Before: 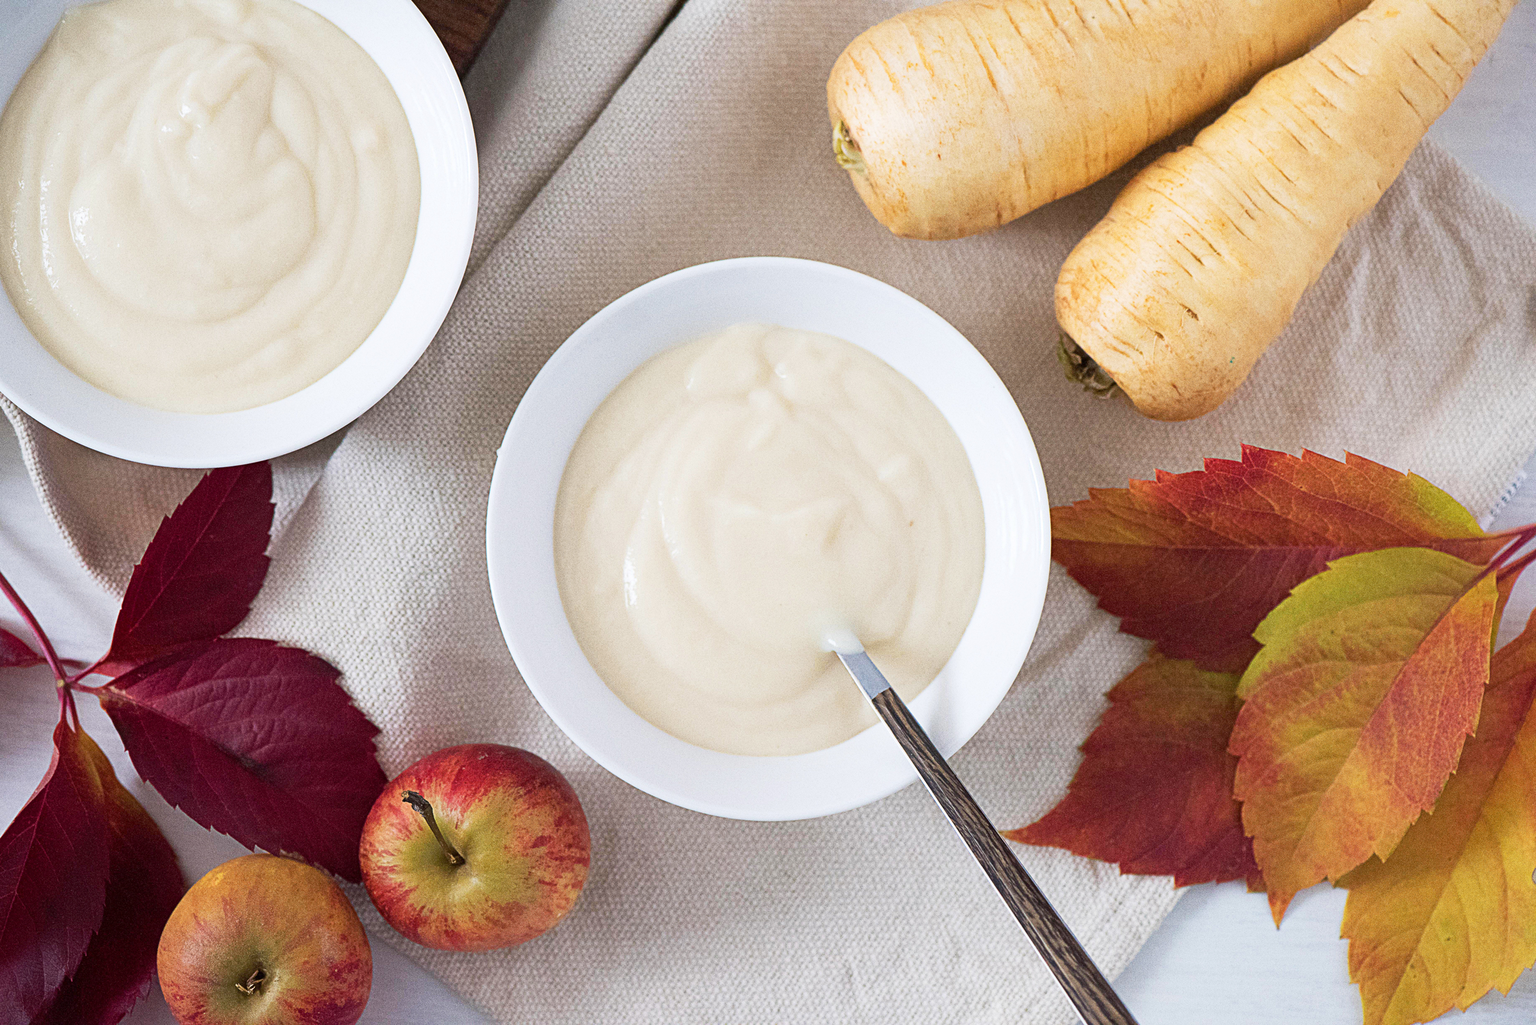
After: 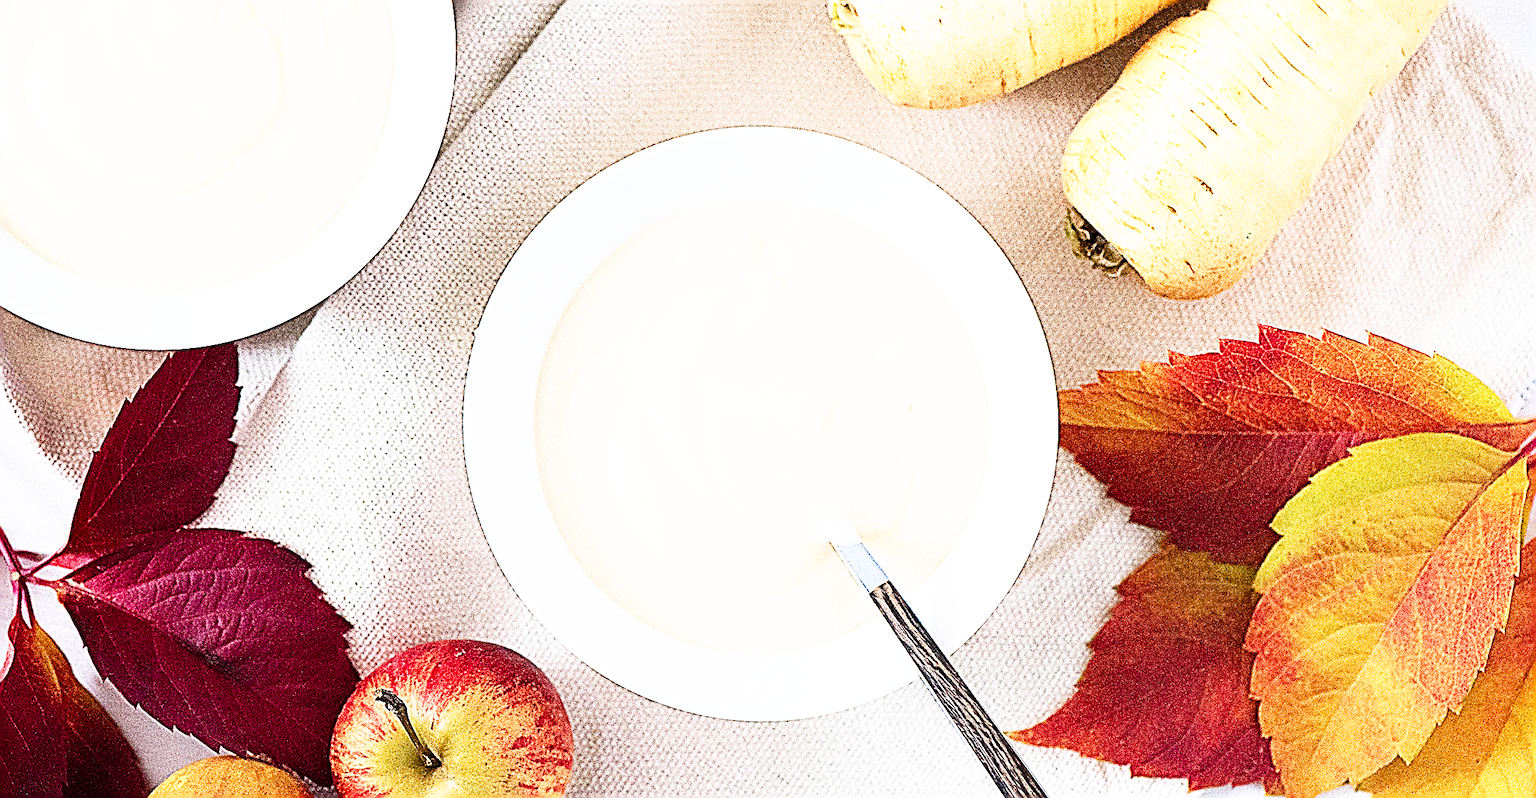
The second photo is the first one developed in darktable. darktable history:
base curve: curves: ch0 [(0, 0) (0.007, 0.004) (0.027, 0.03) (0.046, 0.07) (0.207, 0.54) (0.442, 0.872) (0.673, 0.972) (1, 1)], preserve colors none
sharpen: amount 2
shadows and highlights: shadows 0, highlights 40
crop and rotate: left 2.991%, top 13.302%, right 1.981%, bottom 12.636%
tone equalizer: -8 EV -0.55 EV
